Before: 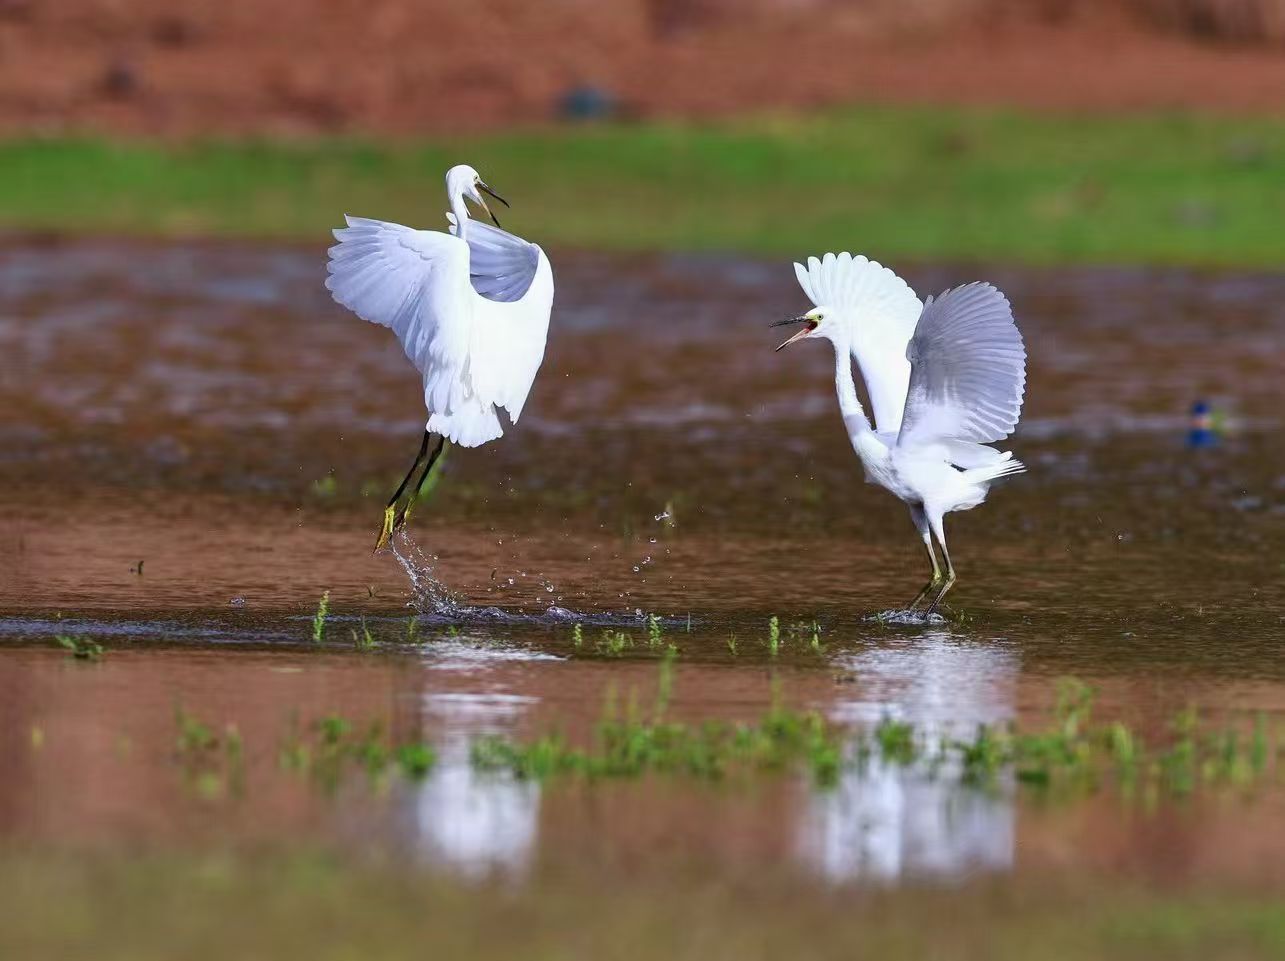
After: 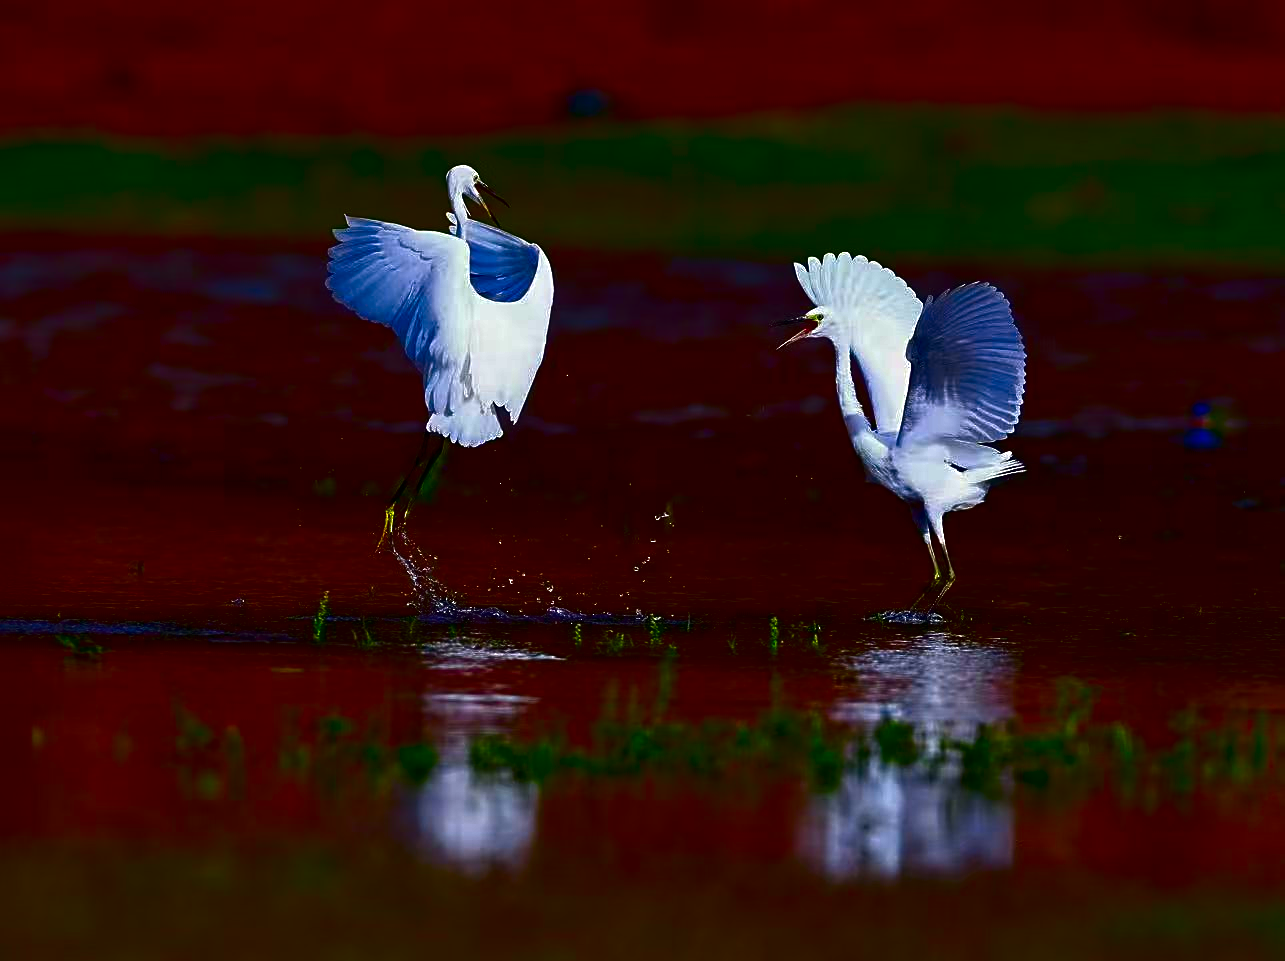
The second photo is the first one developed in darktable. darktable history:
sharpen: on, module defaults
contrast brightness saturation: brightness -0.988, saturation 0.996
